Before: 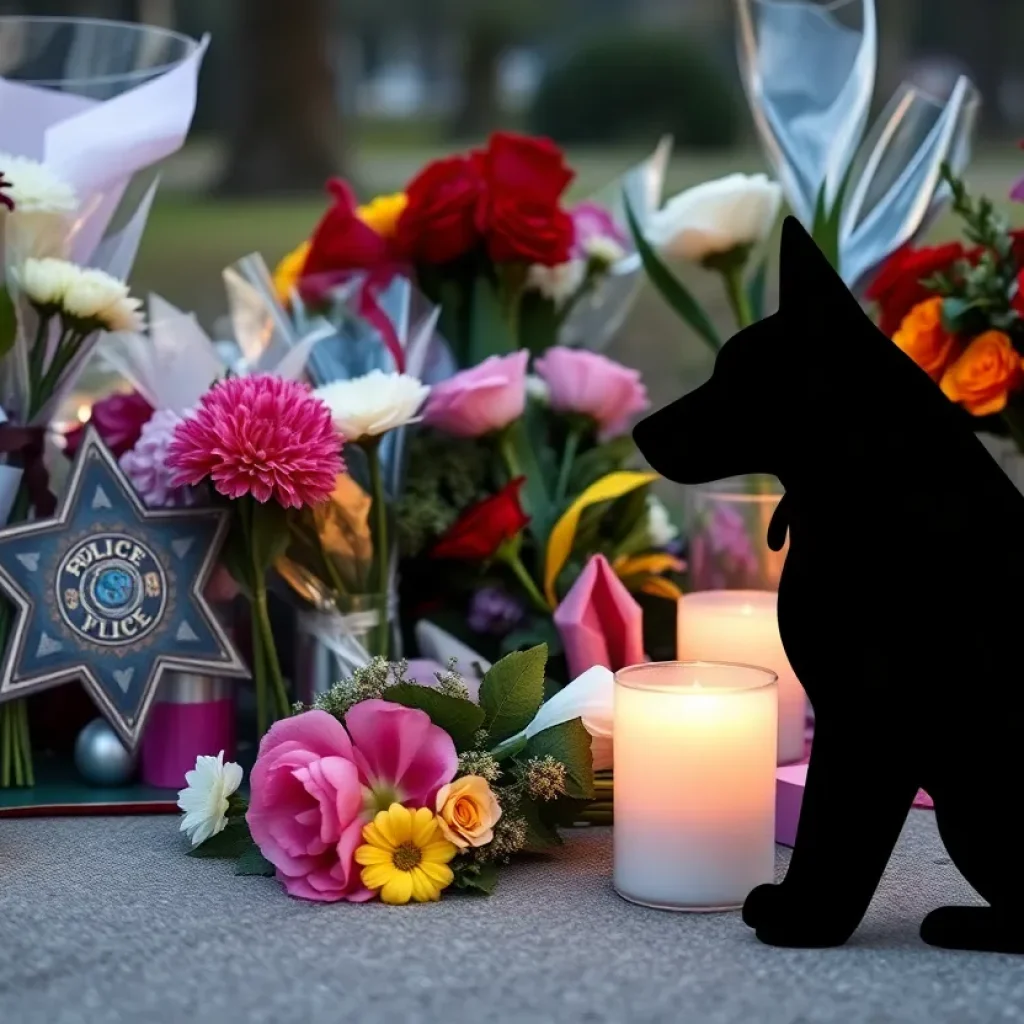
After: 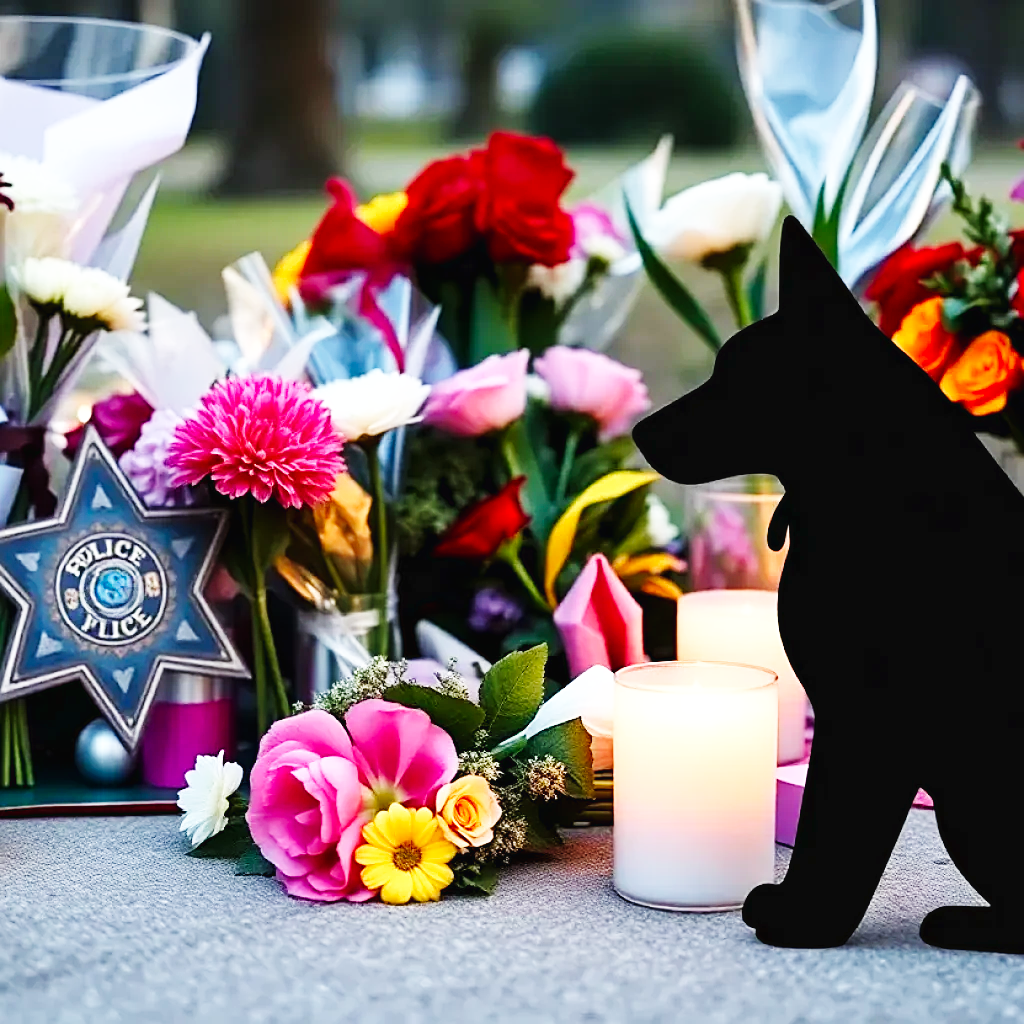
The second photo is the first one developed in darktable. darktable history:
base curve: curves: ch0 [(0, 0.003) (0.001, 0.002) (0.006, 0.004) (0.02, 0.022) (0.048, 0.086) (0.094, 0.234) (0.162, 0.431) (0.258, 0.629) (0.385, 0.8) (0.548, 0.918) (0.751, 0.988) (1, 1)], preserve colors none
sharpen: on, module defaults
